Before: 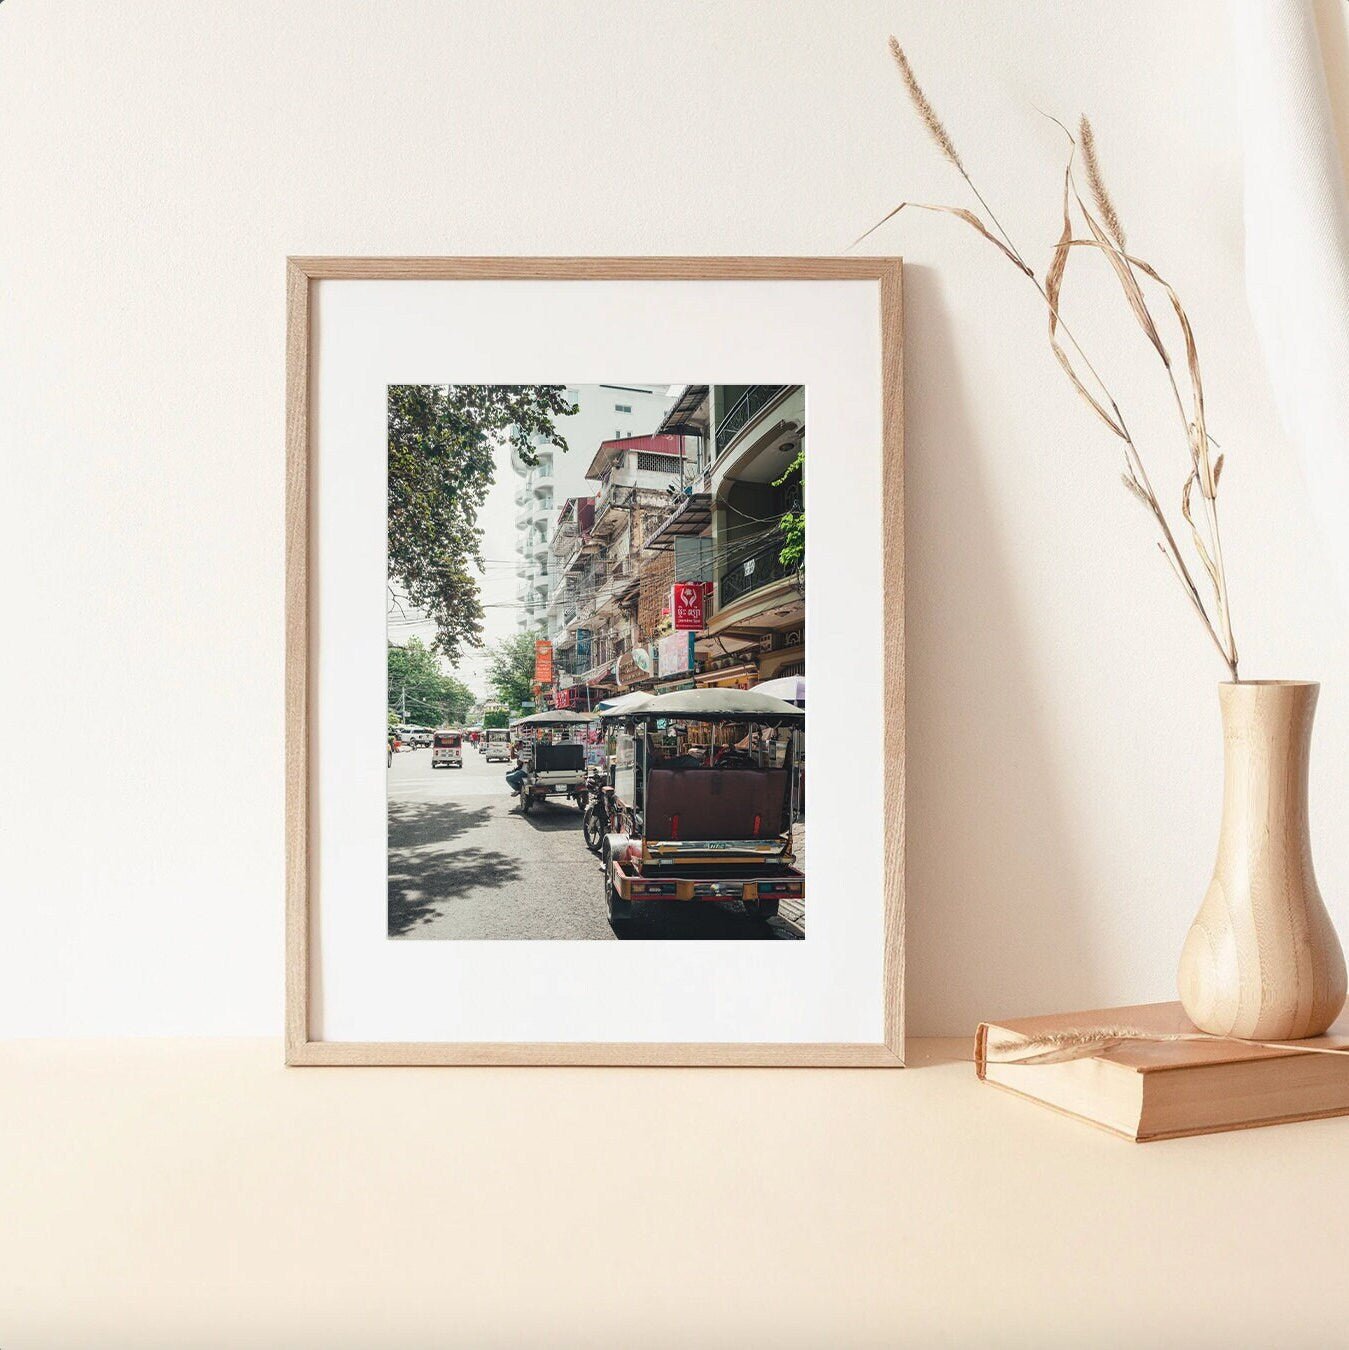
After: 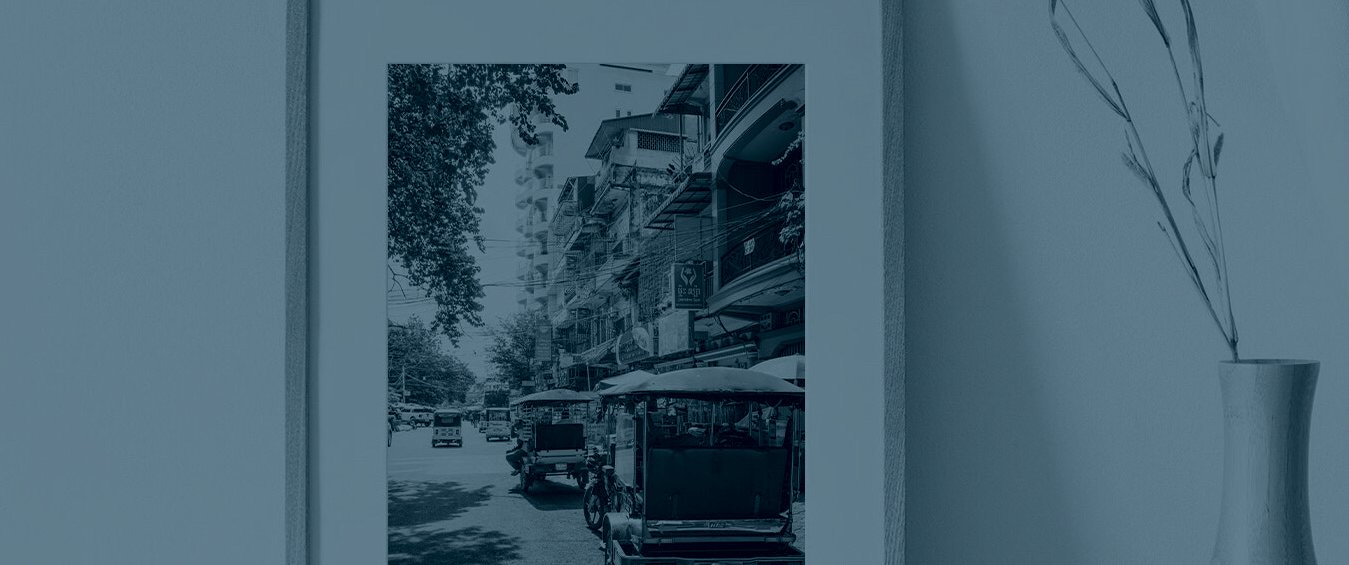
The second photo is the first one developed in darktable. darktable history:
exposure: exposure -0.153 EV, compensate highlight preservation false
crop and rotate: top 23.84%, bottom 34.294%
colorize: hue 194.4°, saturation 29%, source mix 61.75%, lightness 3.98%, version 1
